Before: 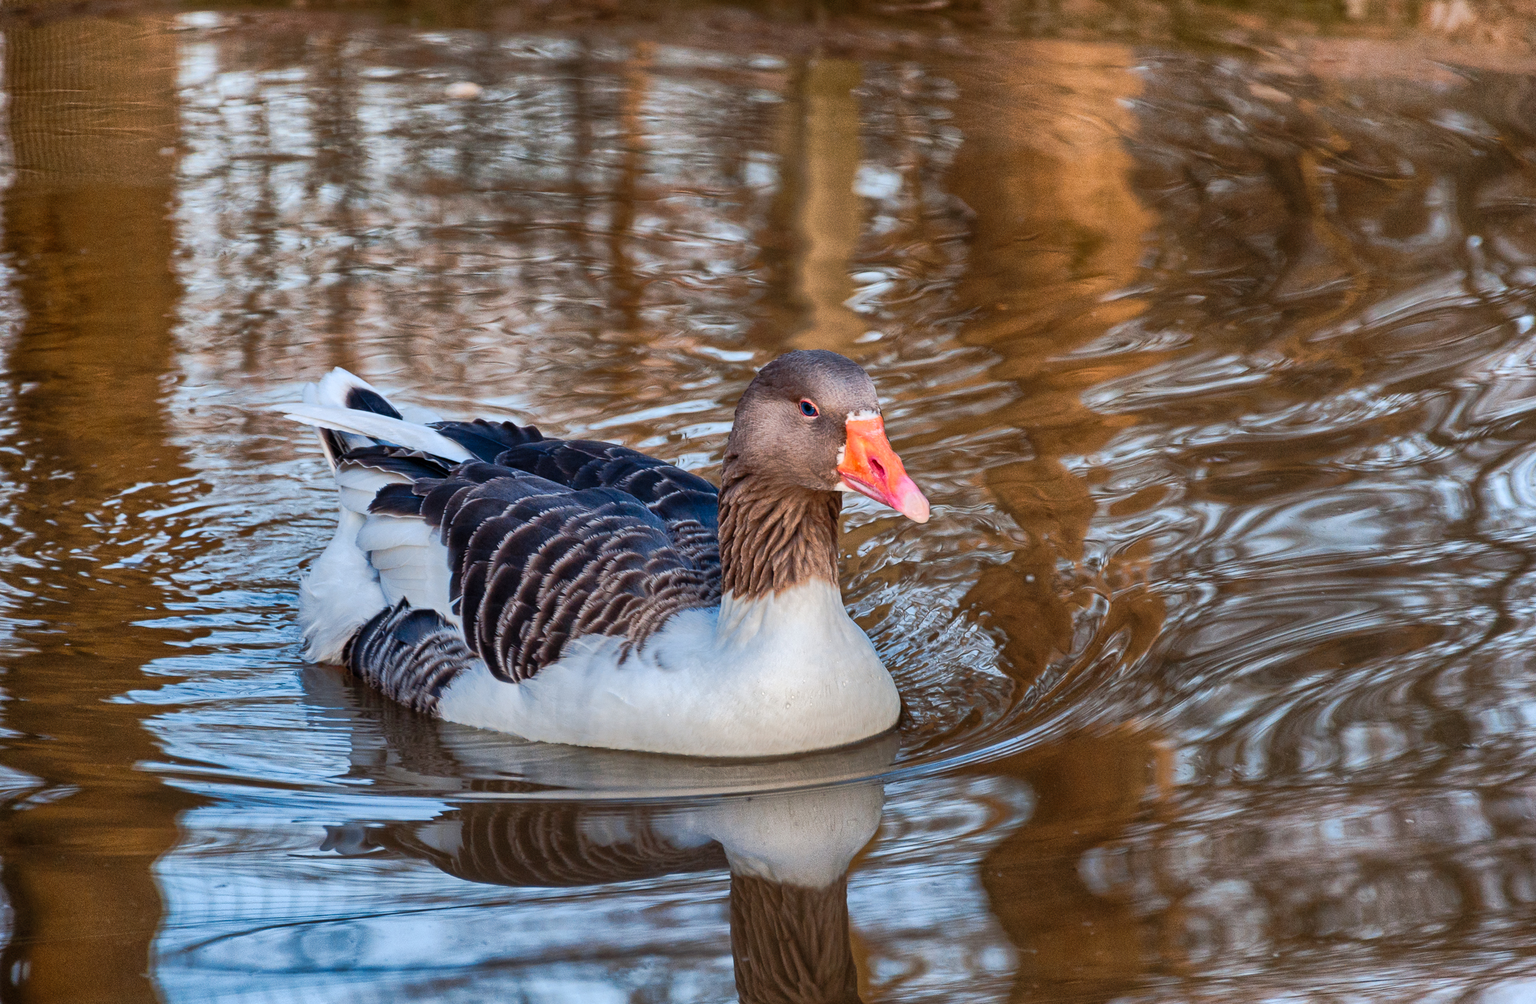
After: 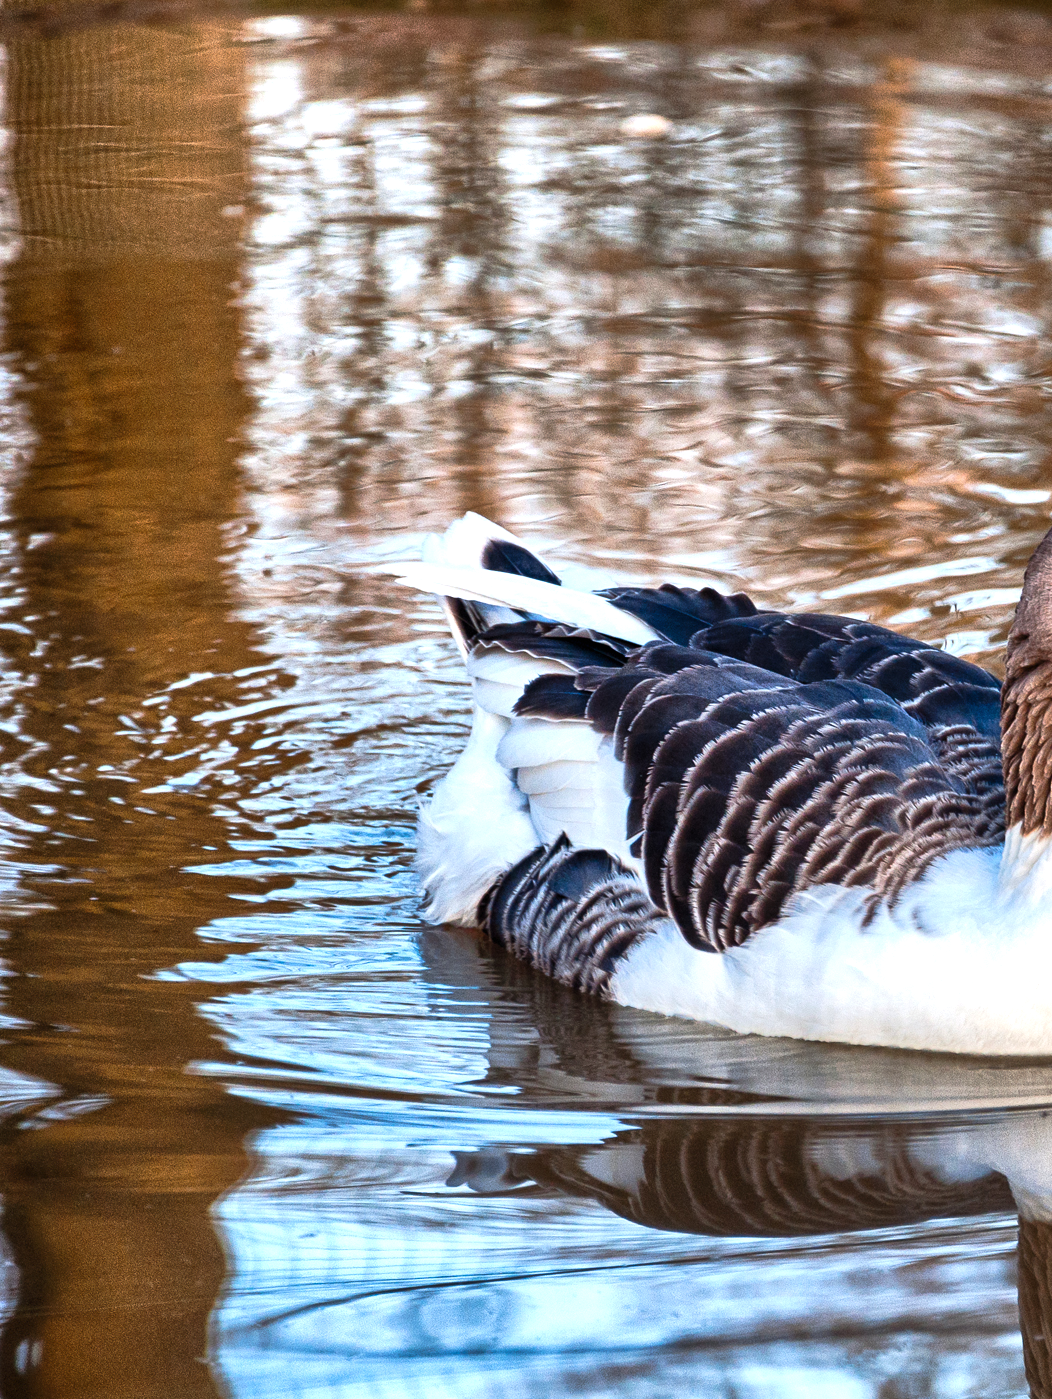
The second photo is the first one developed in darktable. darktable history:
tone equalizer: -8 EV -0.417 EV, -7 EV -0.389 EV, -6 EV -0.333 EV, -5 EV -0.222 EV, -3 EV 0.222 EV, -2 EV 0.333 EV, -1 EV 0.389 EV, +0 EV 0.417 EV, edges refinement/feathering 500, mask exposure compensation -1.57 EV, preserve details no
exposure: black level correction 0, exposure 0.5 EV, compensate exposure bias true, compensate highlight preservation false
crop and rotate: left 0%, top 0%, right 50.845%
